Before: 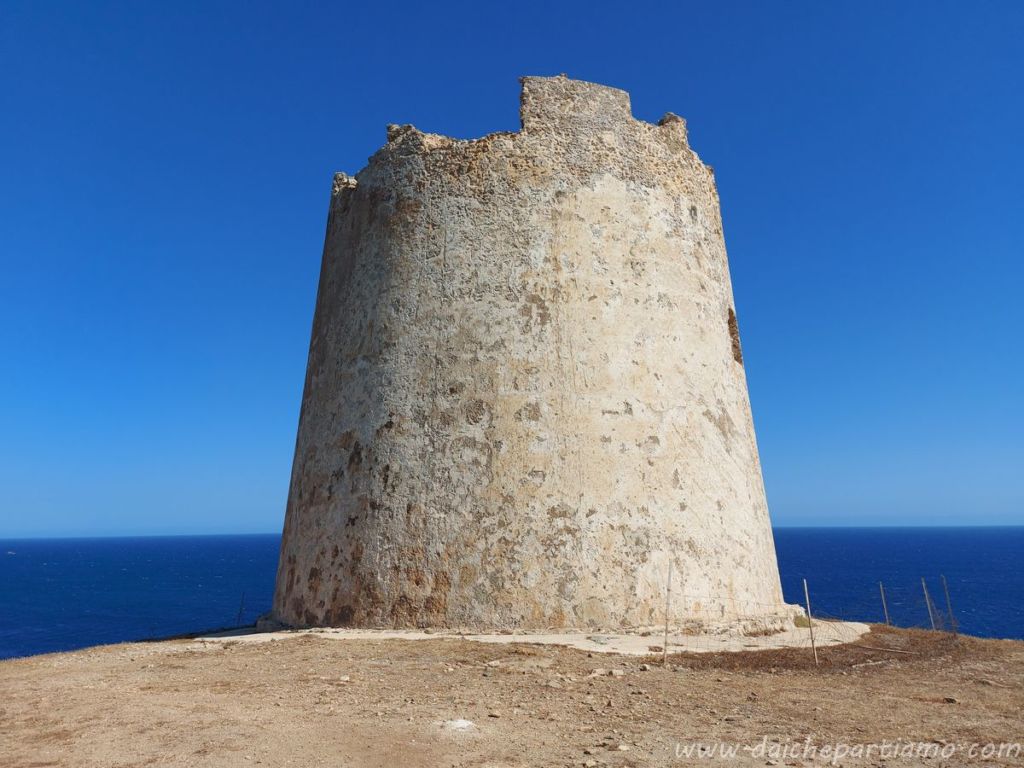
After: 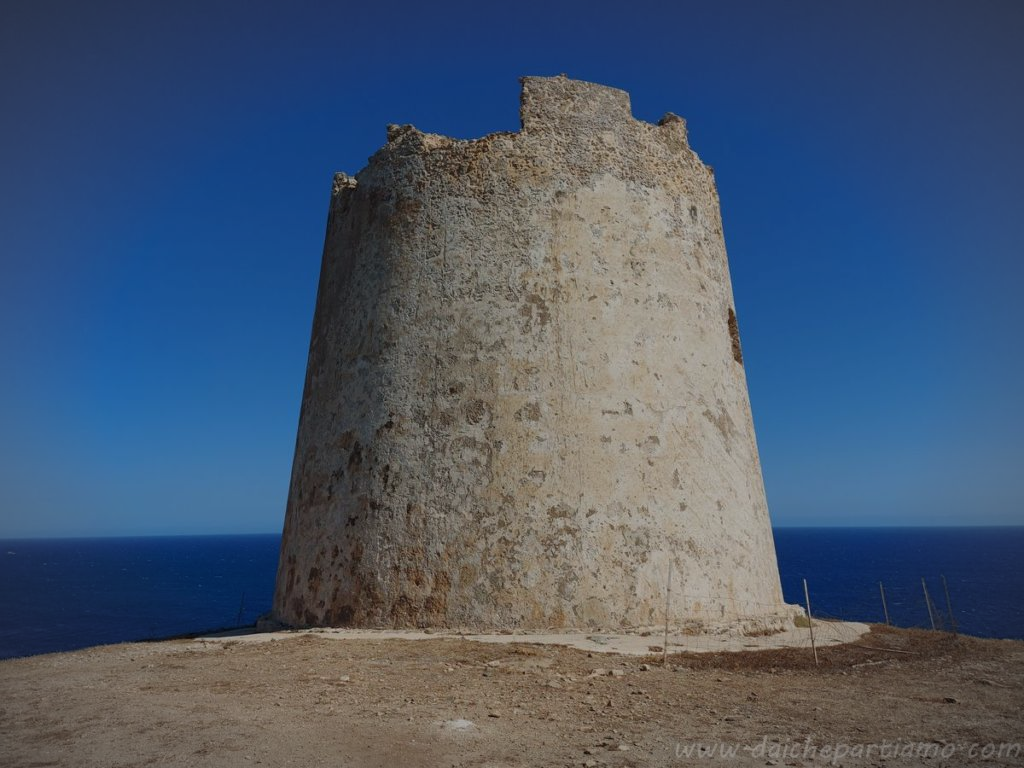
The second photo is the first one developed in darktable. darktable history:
vignetting: fall-off radius 60%, automatic ratio true
exposure: exposure -1 EV, compensate highlight preservation false
